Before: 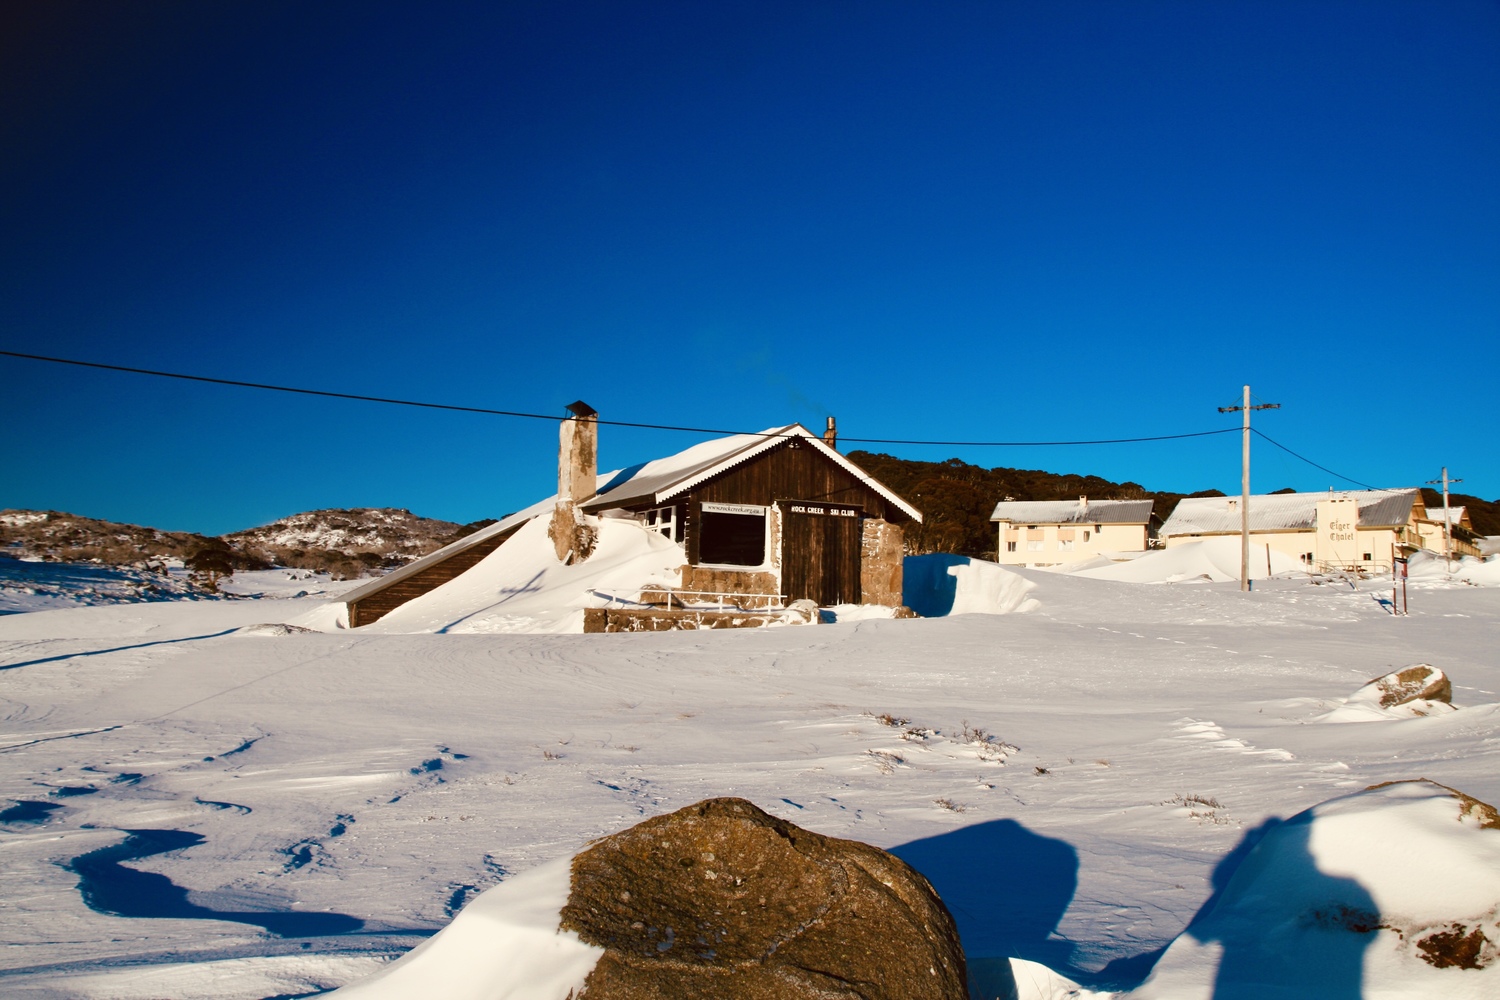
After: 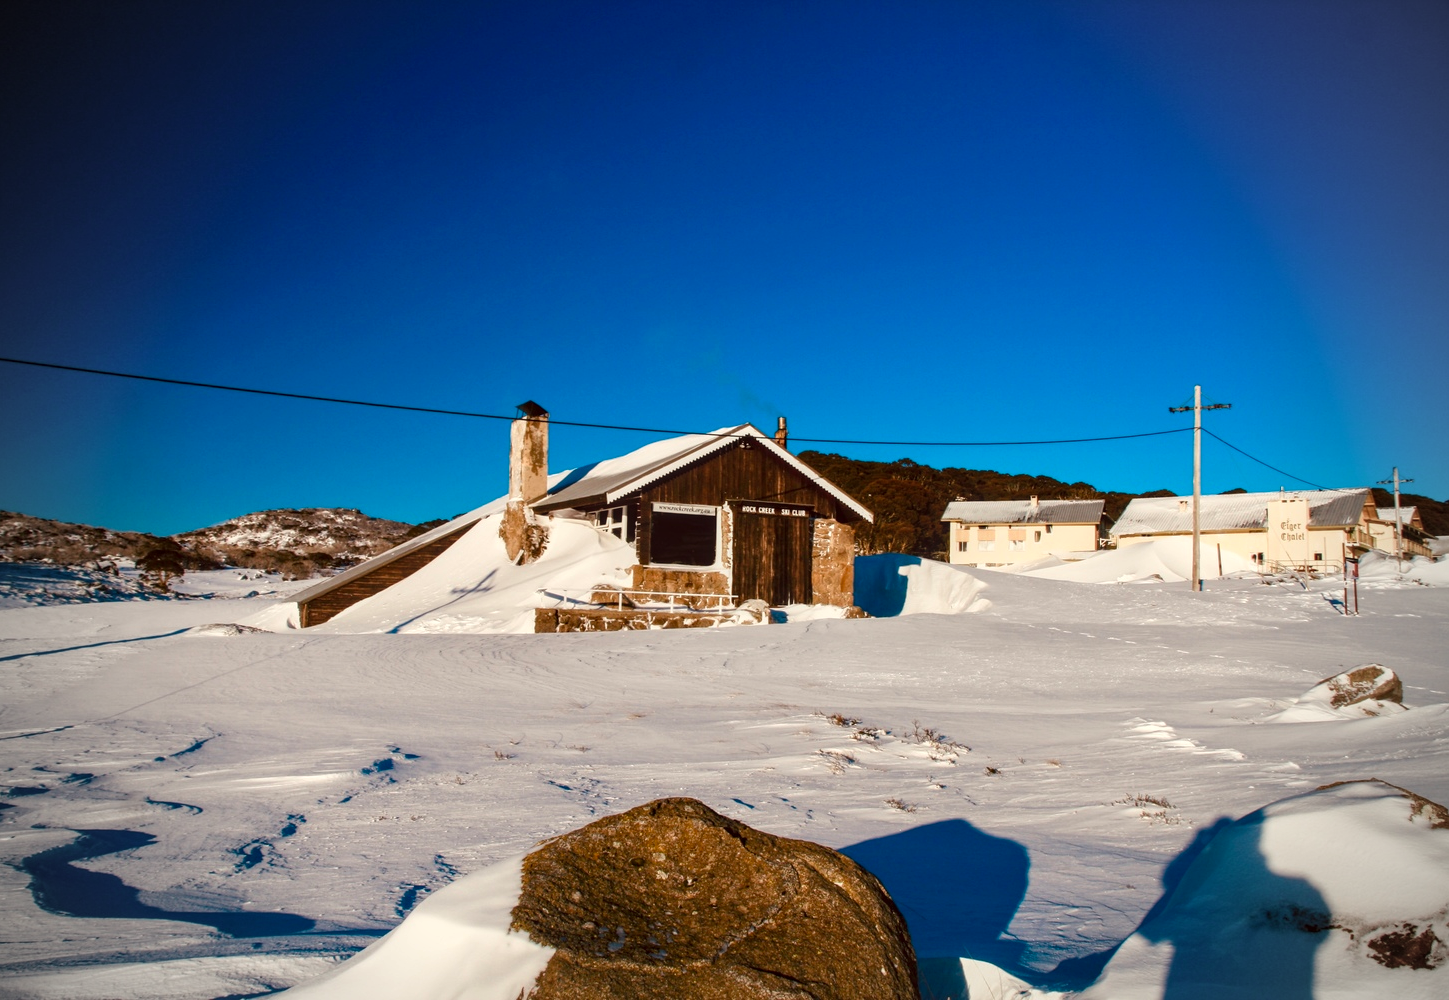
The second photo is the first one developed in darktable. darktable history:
crop and rotate: left 3.393%
local contrast: on, module defaults
vignetting: fall-off start 71.83%
